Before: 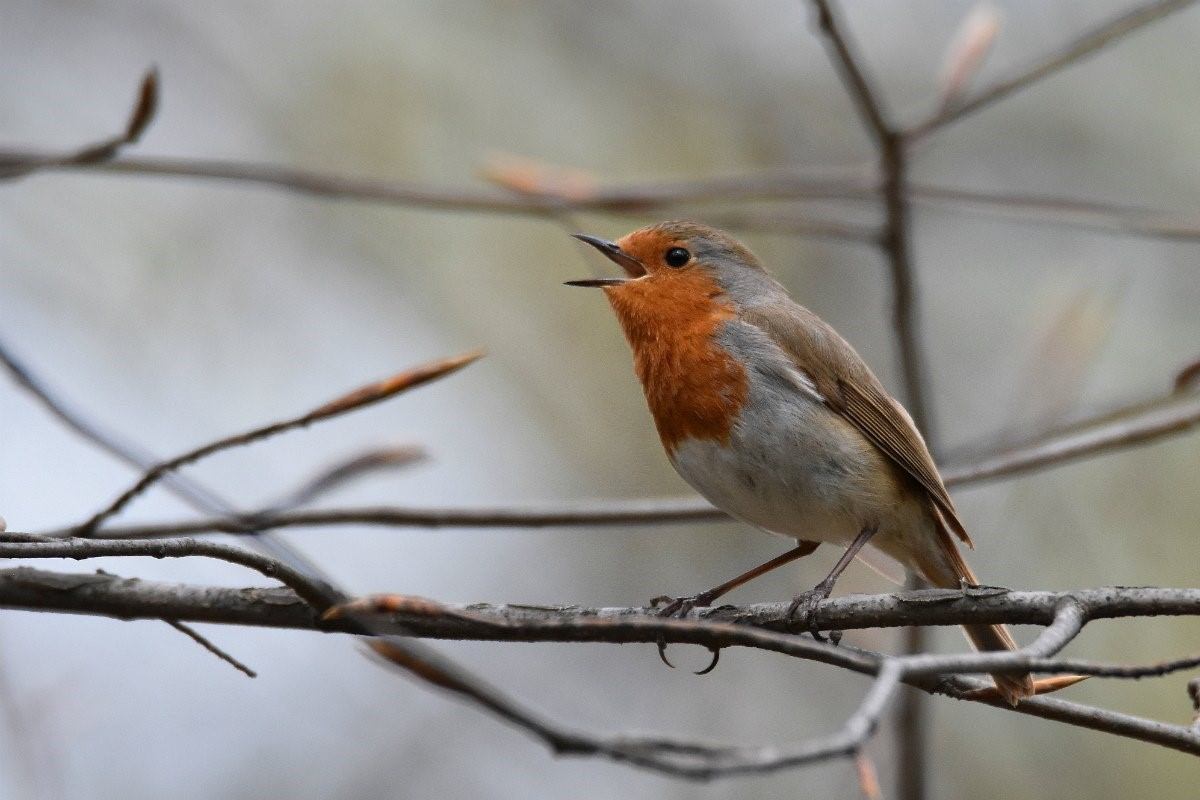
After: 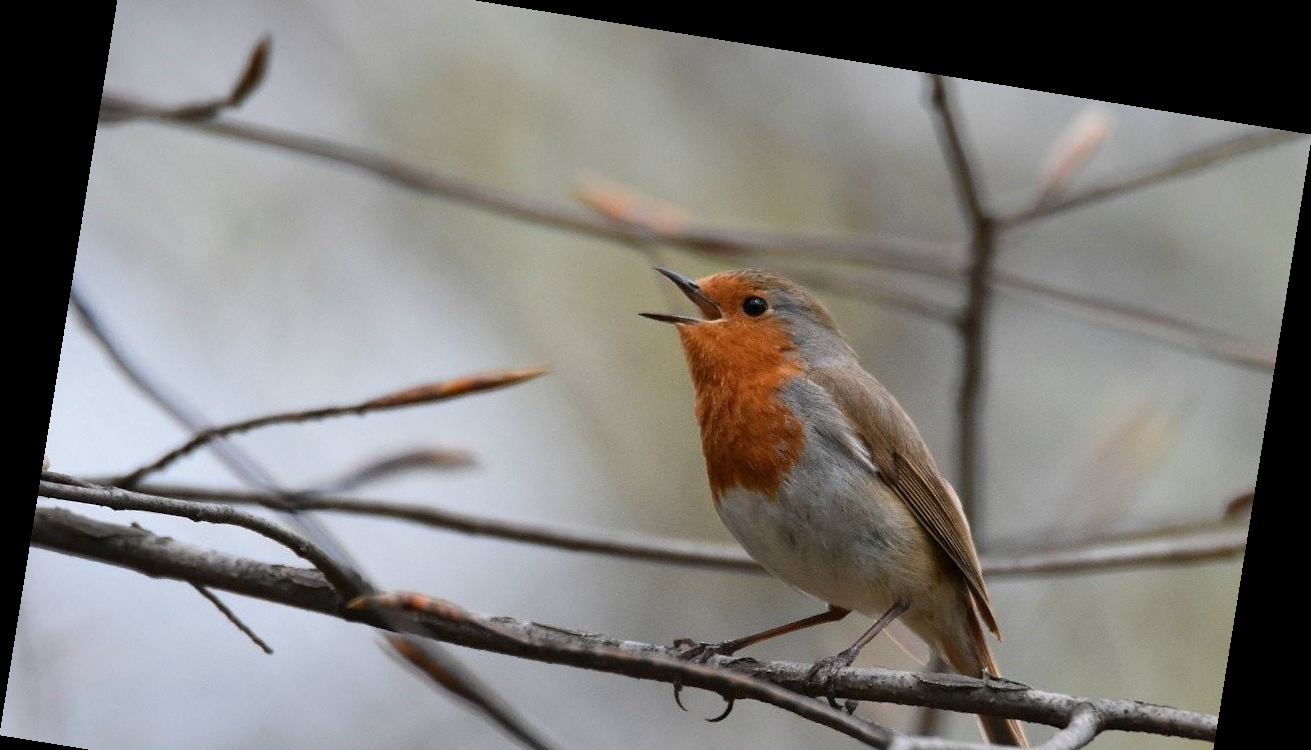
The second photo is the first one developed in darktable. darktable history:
crop: top 5.667%, bottom 17.637%
rotate and perspective: rotation 9.12°, automatic cropping off
